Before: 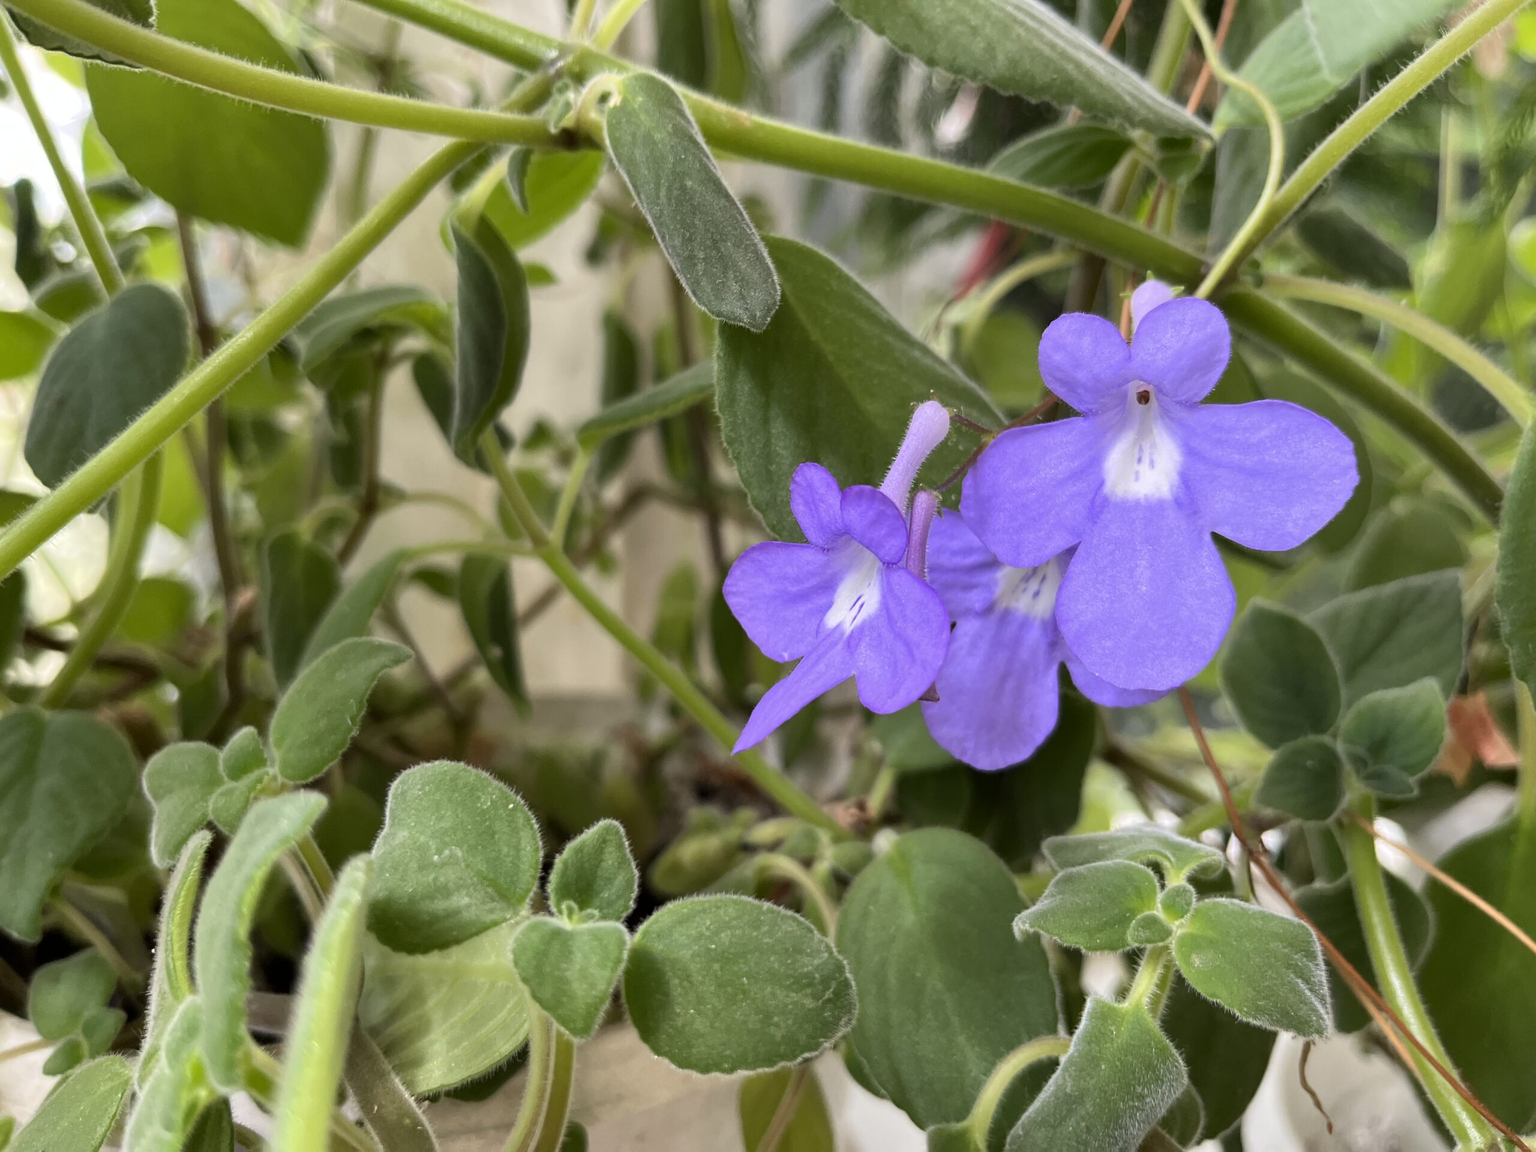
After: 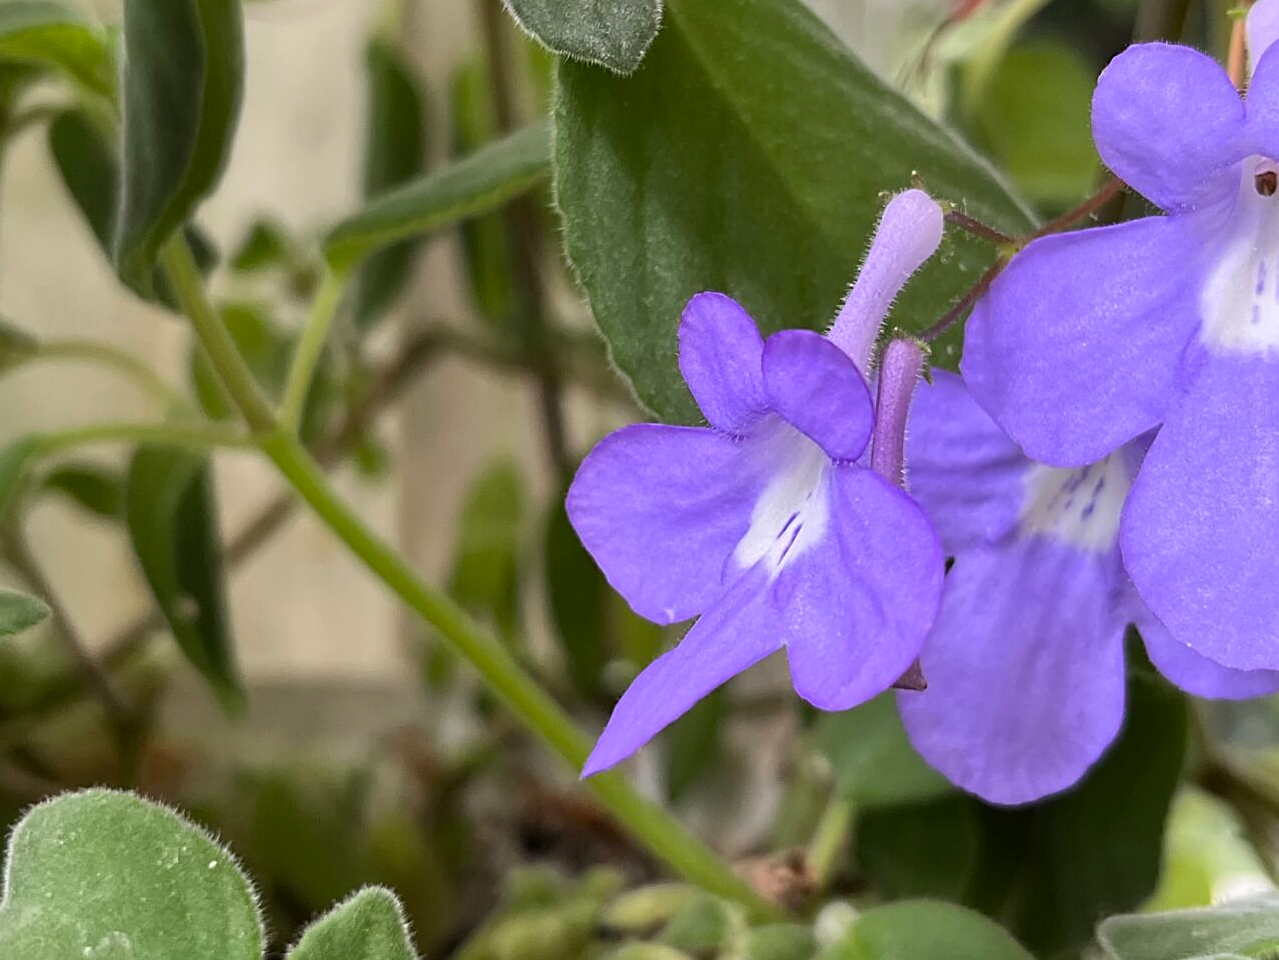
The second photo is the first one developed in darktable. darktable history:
crop: left 25%, top 25%, right 25%, bottom 25%
sharpen: on, module defaults
